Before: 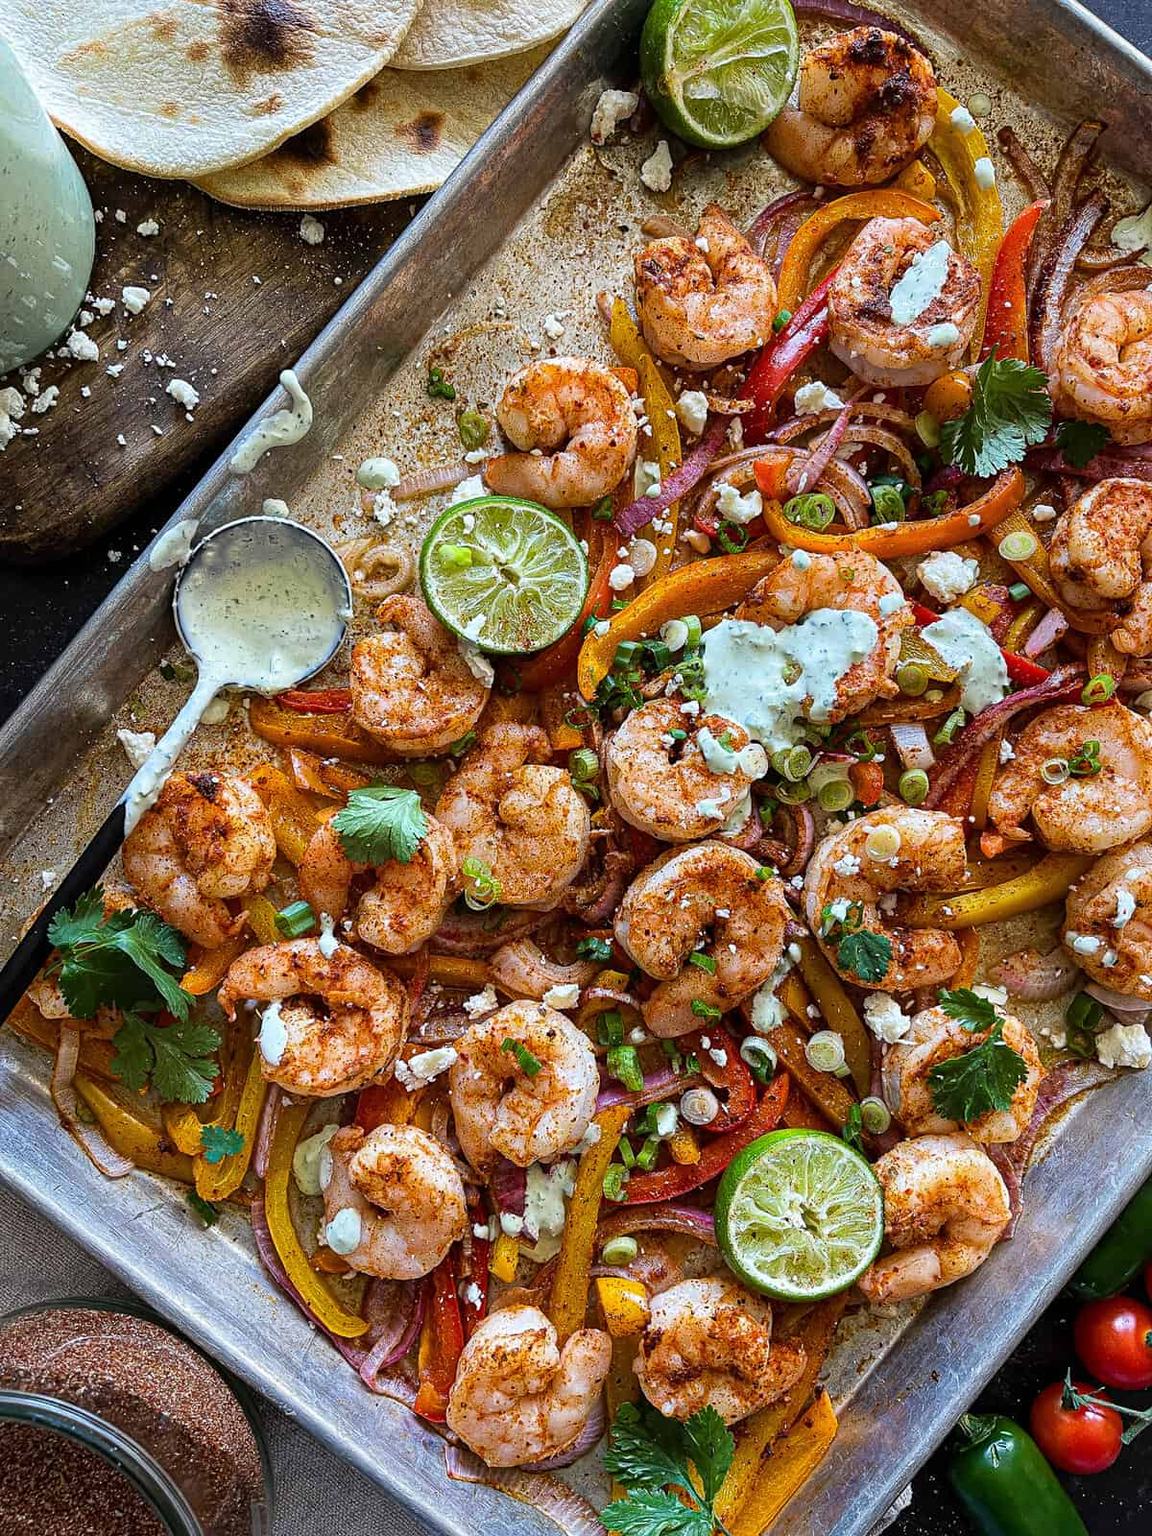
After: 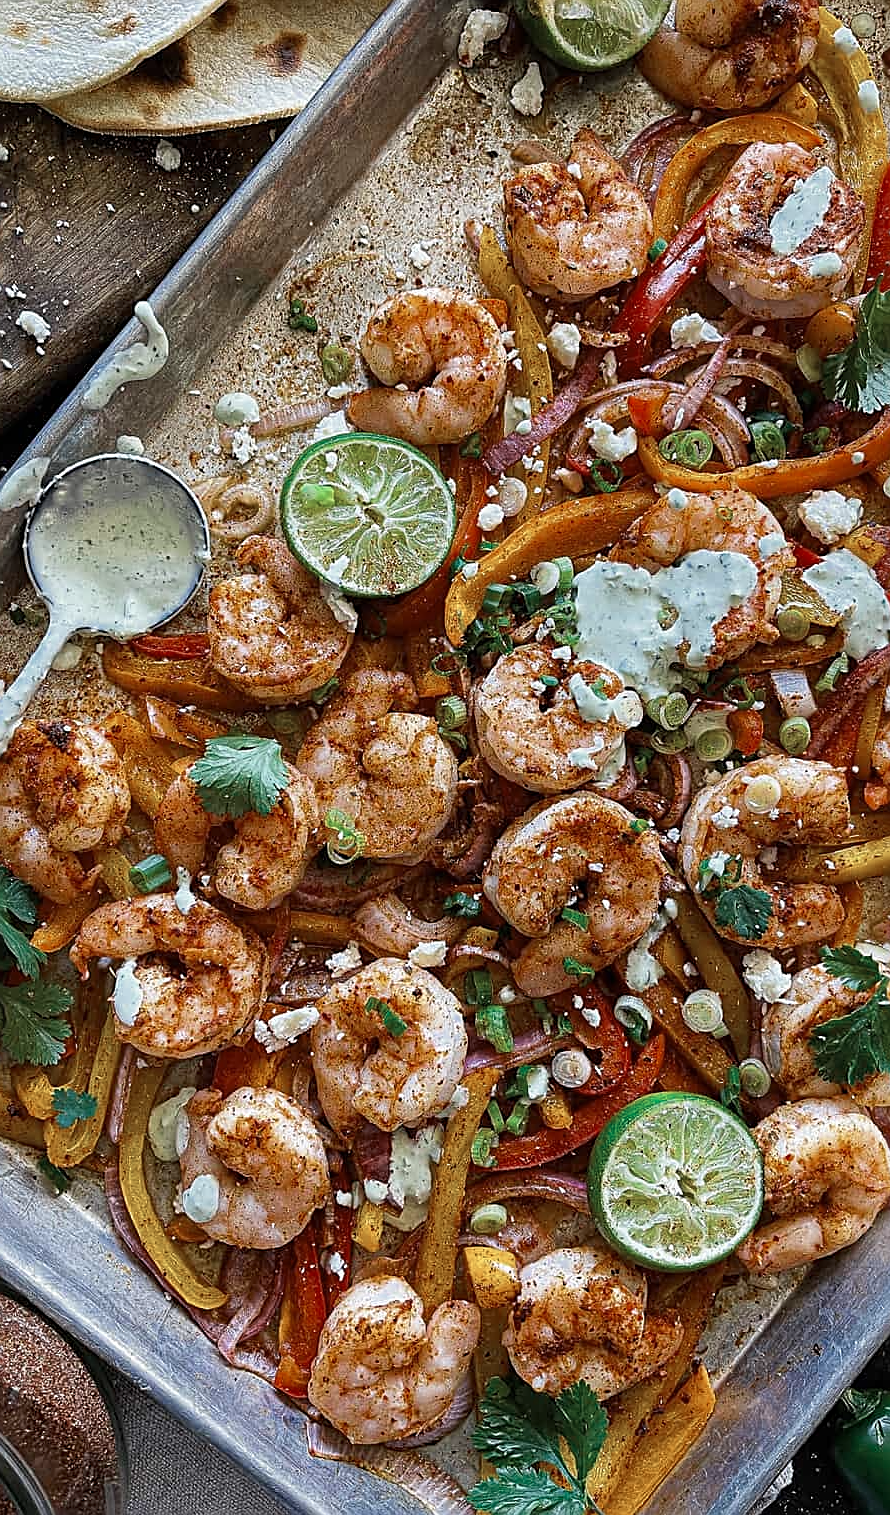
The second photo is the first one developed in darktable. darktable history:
color zones: curves: ch0 [(0, 0.5) (0.125, 0.4) (0.25, 0.5) (0.375, 0.4) (0.5, 0.4) (0.625, 0.35) (0.75, 0.35) (0.875, 0.5)]; ch1 [(0, 0.35) (0.125, 0.45) (0.25, 0.35) (0.375, 0.35) (0.5, 0.35) (0.625, 0.35) (0.75, 0.45) (0.875, 0.35)]; ch2 [(0, 0.6) (0.125, 0.5) (0.25, 0.5) (0.375, 0.6) (0.5, 0.6) (0.625, 0.5) (0.75, 0.5) (0.875, 0.5)]
crop and rotate: left 13.15%, top 5.251%, right 12.609%
sharpen: on, module defaults
